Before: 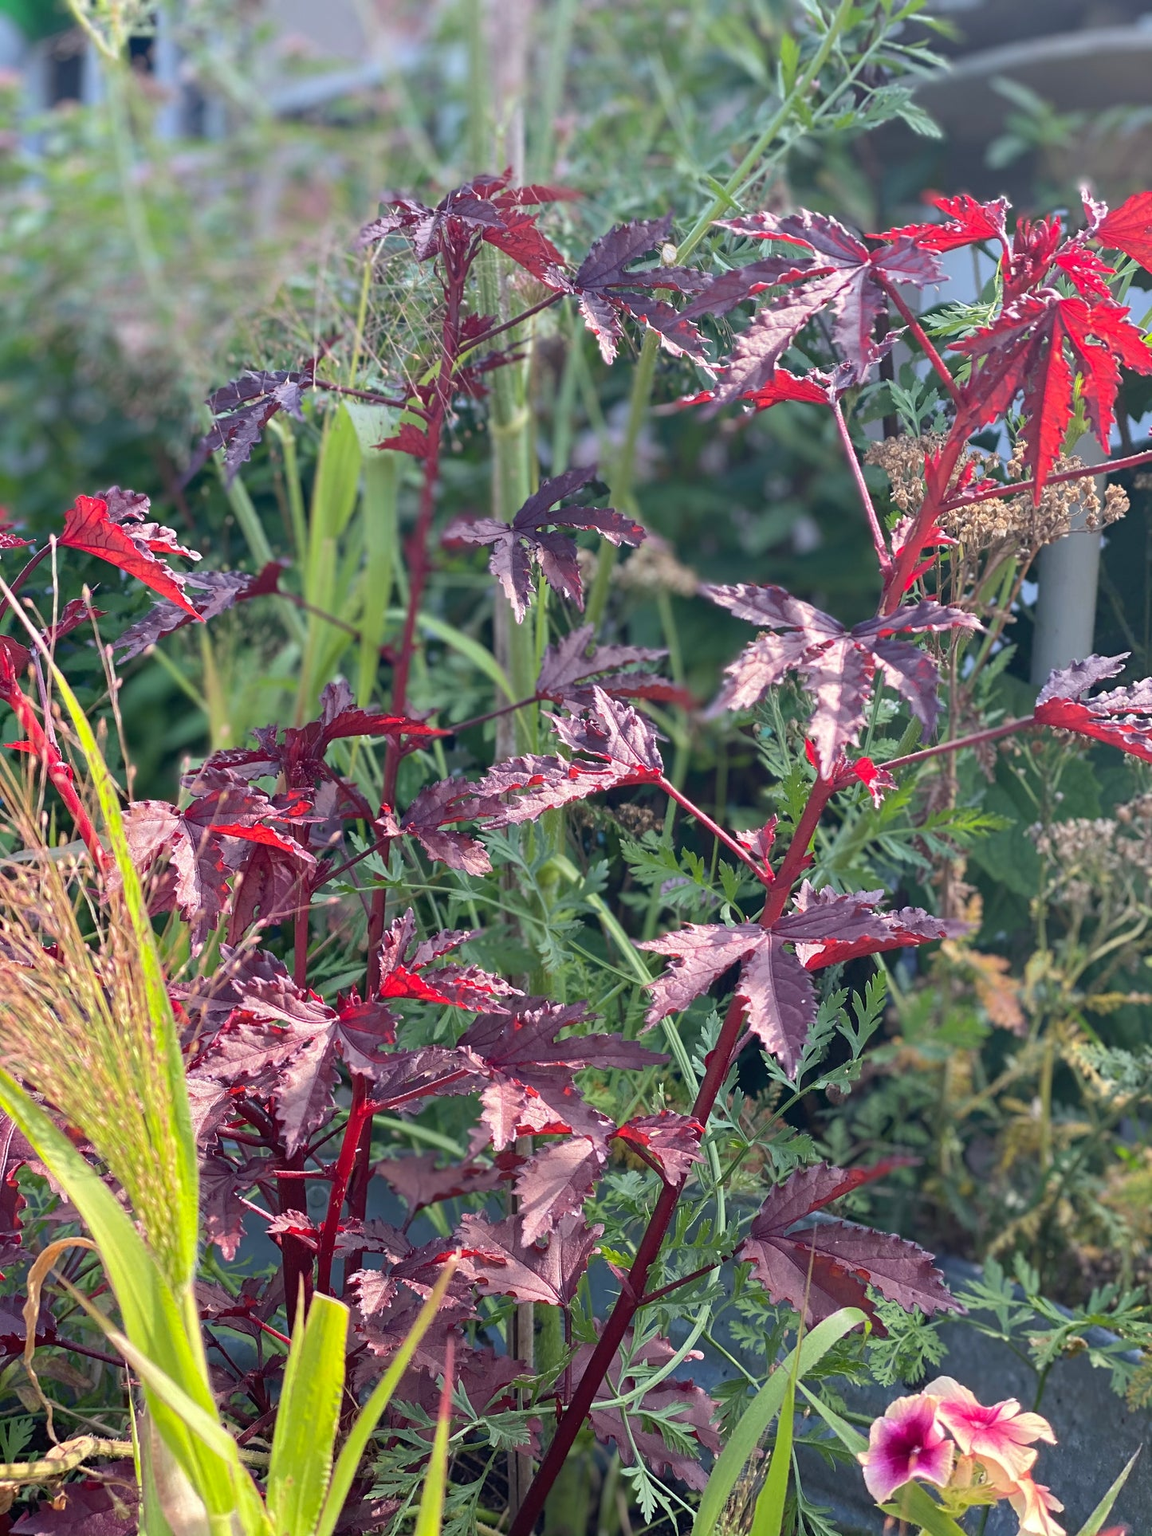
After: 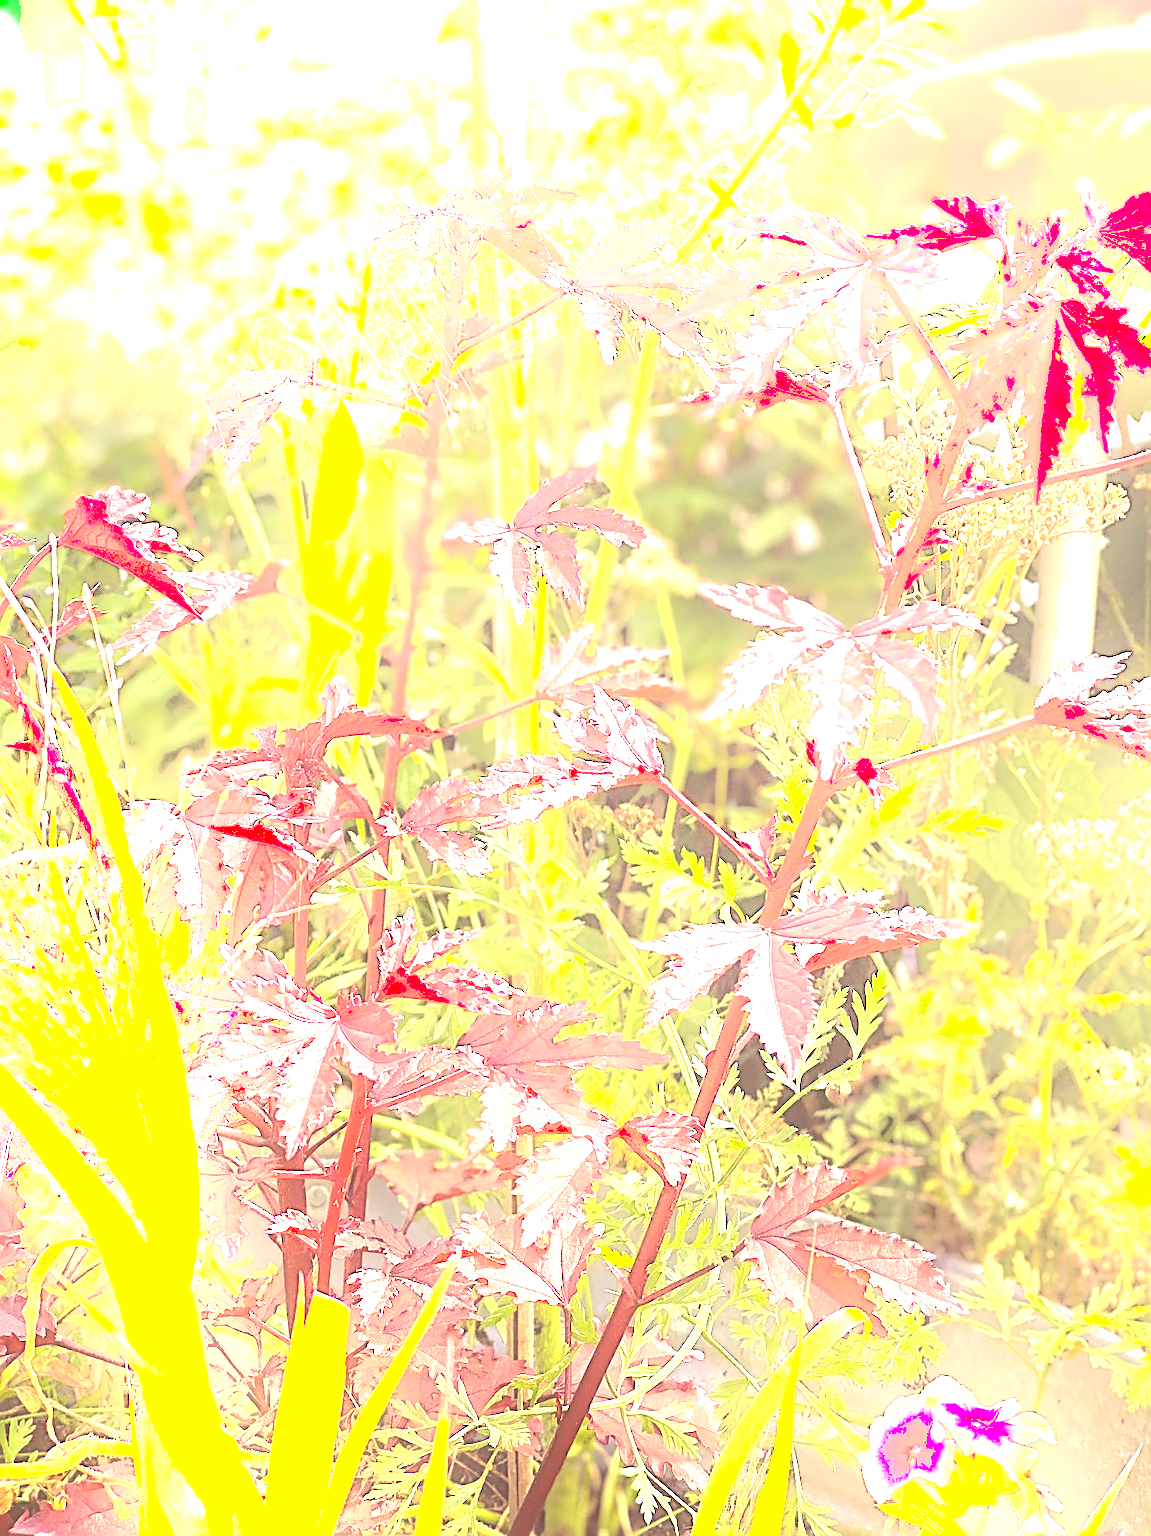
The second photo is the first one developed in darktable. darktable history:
contrast brightness saturation: contrast 0.15, brightness -0.01, saturation 0.1
shadows and highlights: shadows -24.28, highlights 49.77, soften with gaussian
sharpen: radius 2.543, amount 0.636
exposure: black level correction -0.023, exposure 1.397 EV, compensate highlight preservation false
local contrast: on, module defaults
color correction: highlights a* 10.12, highlights b* 39.04, shadows a* 14.62, shadows b* 3.37
levels: levels [0, 0.394, 0.787]
